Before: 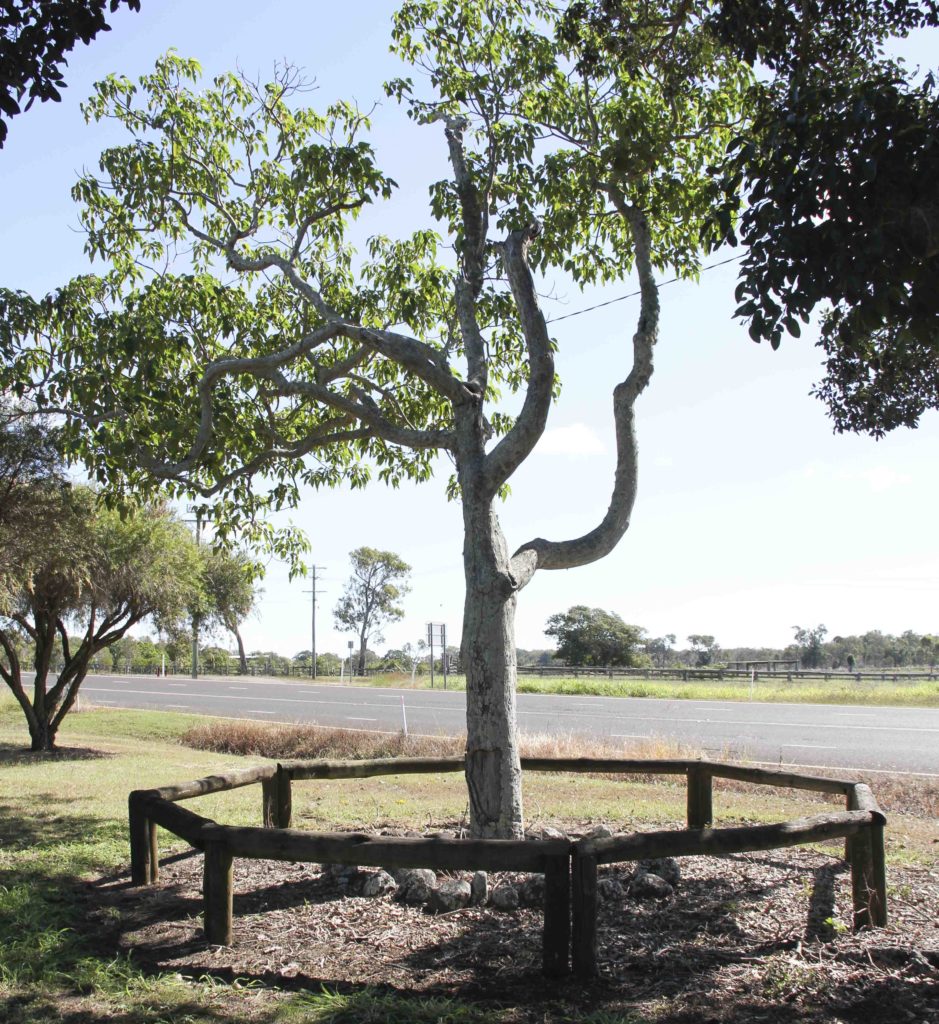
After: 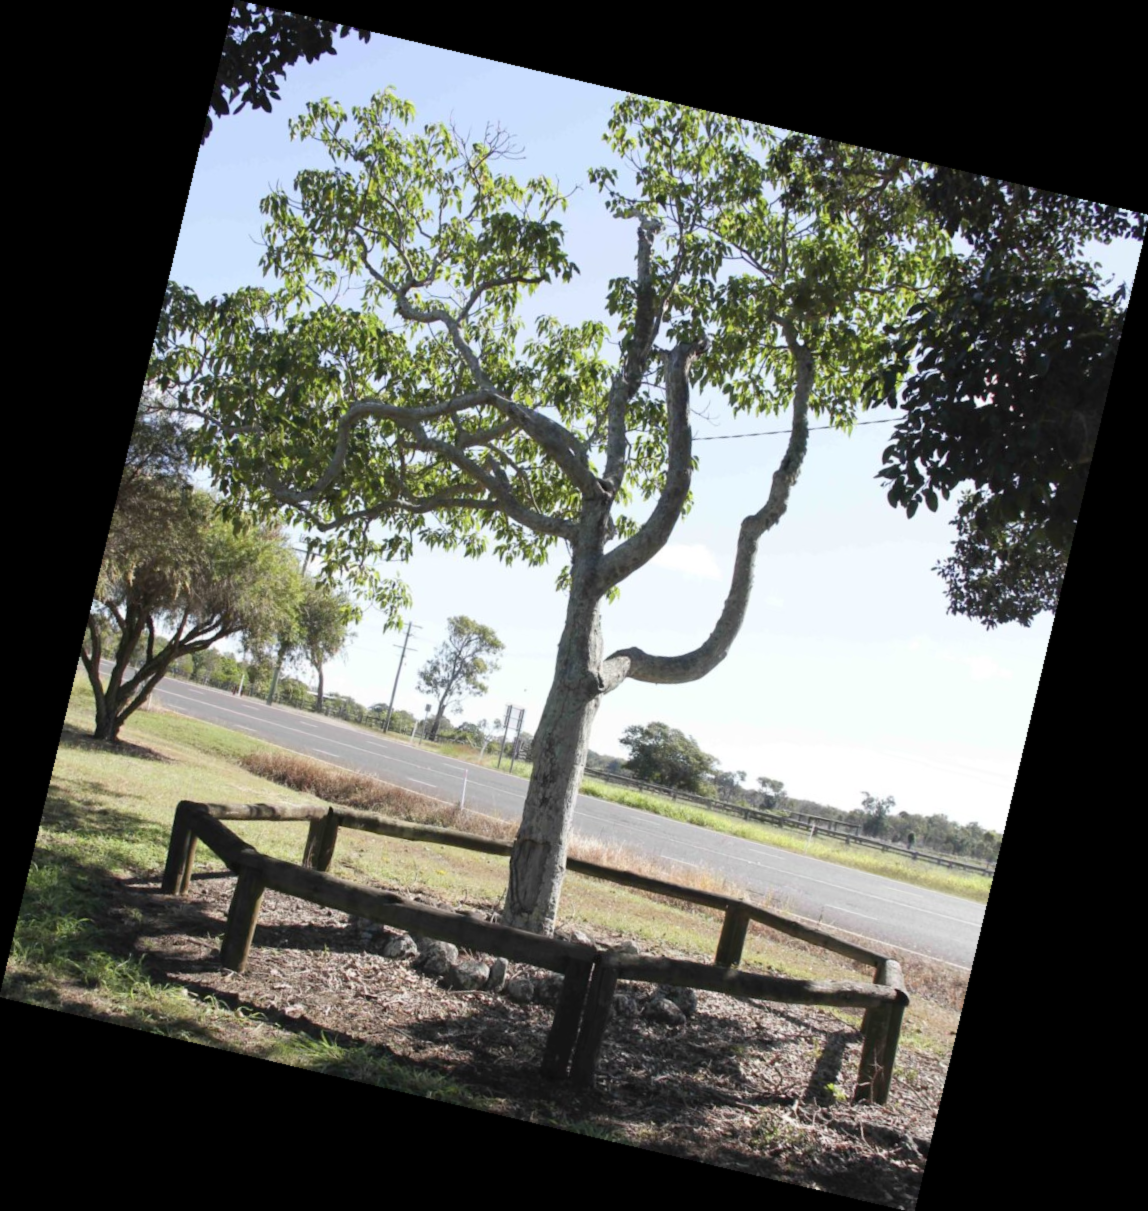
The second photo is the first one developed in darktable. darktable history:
rotate and perspective: rotation 13.27°, automatic cropping off
lowpass: radius 0.5, unbound 0
